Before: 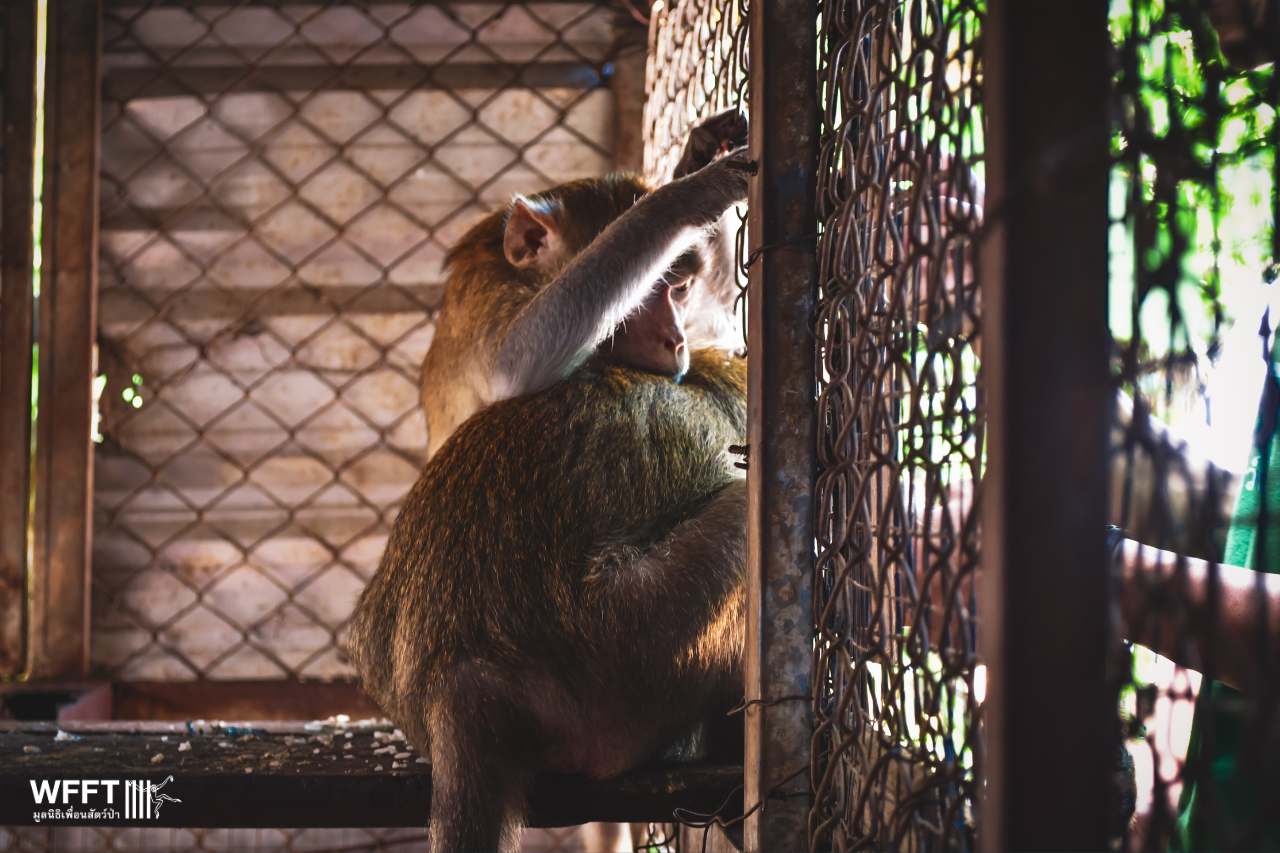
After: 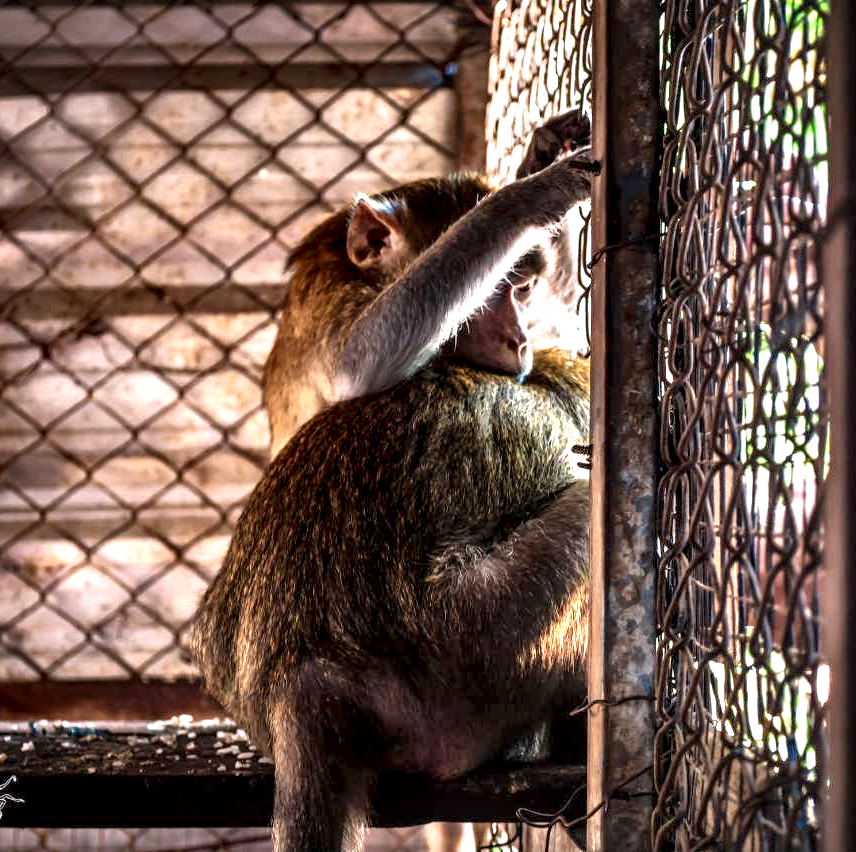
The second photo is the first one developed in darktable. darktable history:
color zones: curves: ch1 [(0, 0.523) (0.143, 0.545) (0.286, 0.52) (0.429, 0.506) (0.571, 0.503) (0.714, 0.503) (0.857, 0.508) (1, 0.523)], mix 101.04%
shadows and highlights: on, module defaults
local contrast: shadows 165%, detail 223%
crop and rotate: left 12.298%, right 20.803%
